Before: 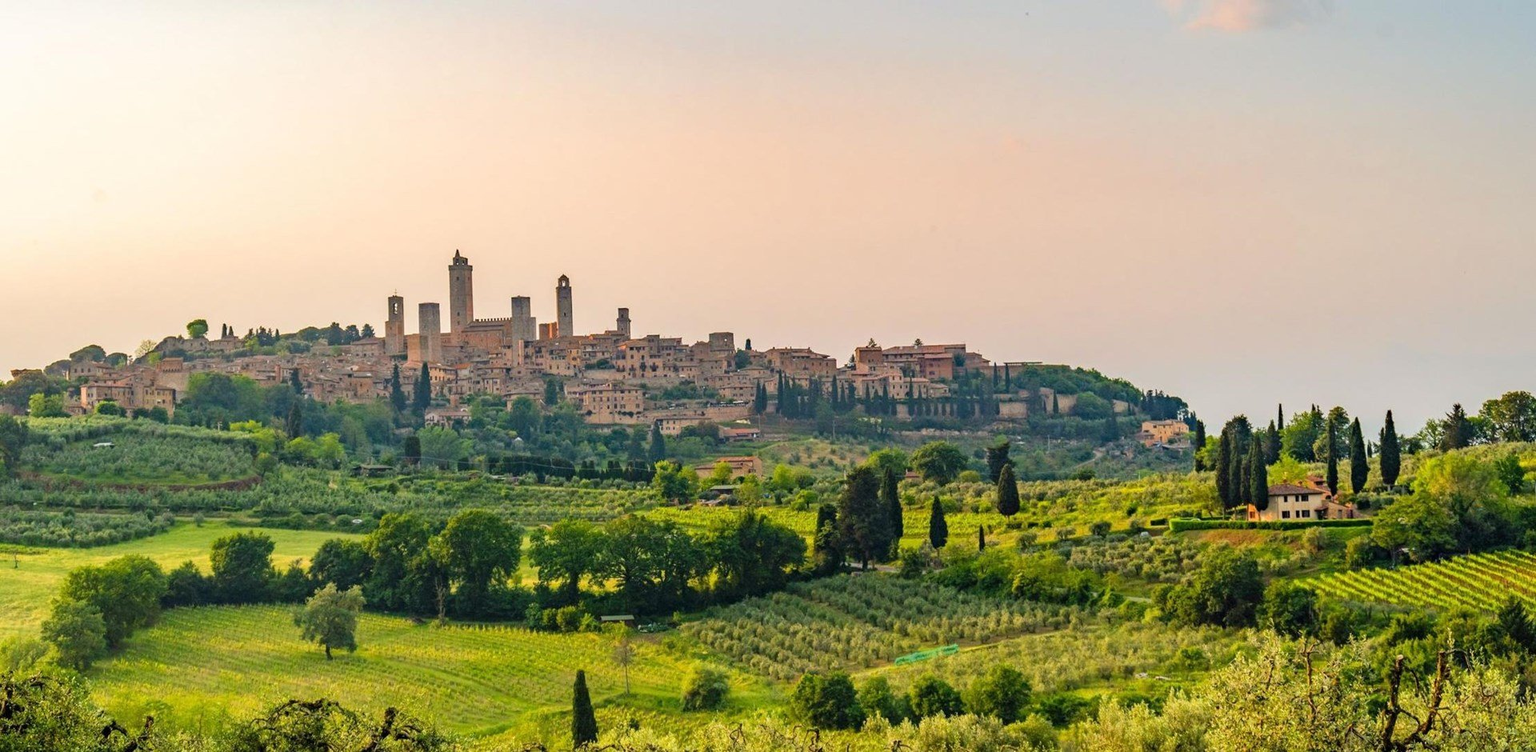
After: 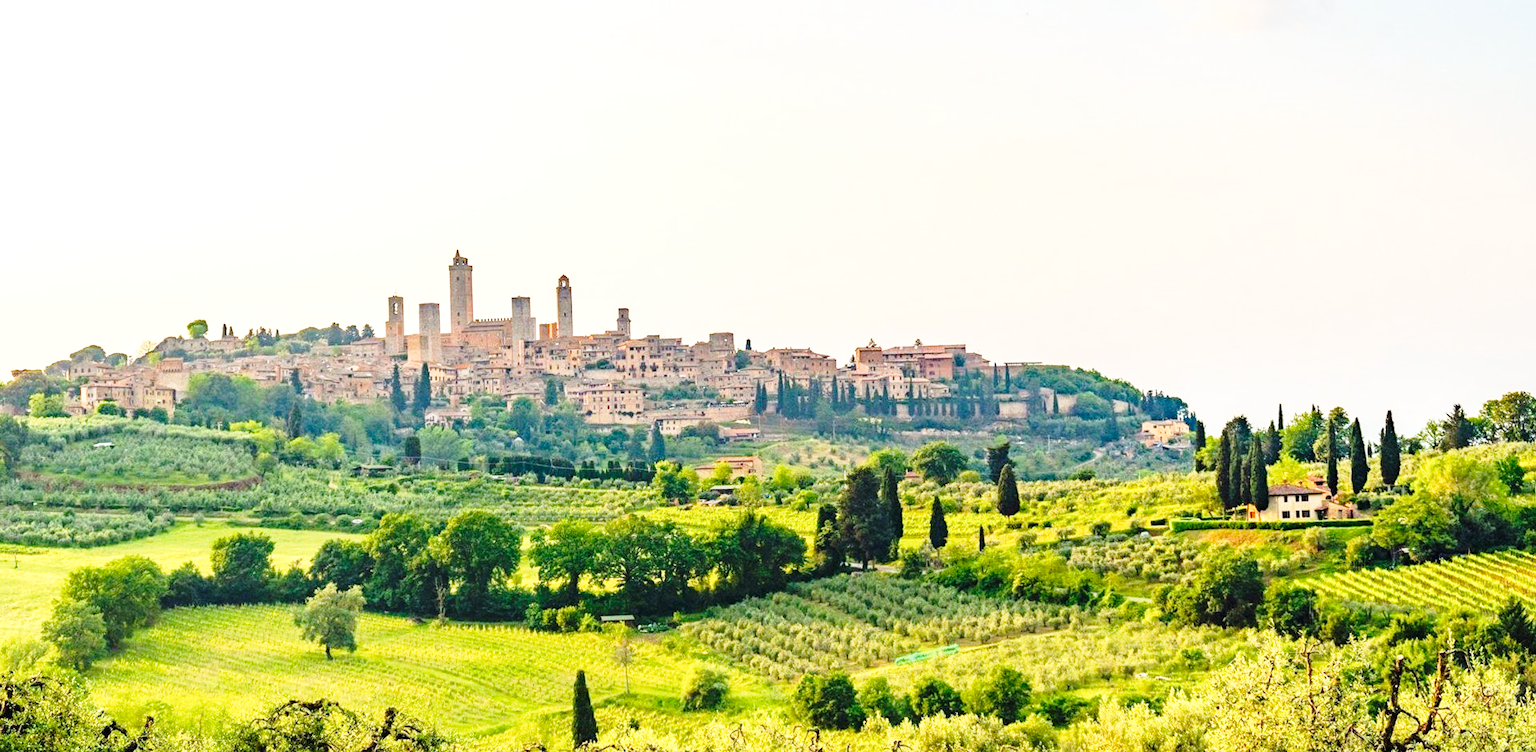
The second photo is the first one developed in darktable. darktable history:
exposure: black level correction 0, exposure 0.6 EV, compensate exposure bias true, compensate highlight preservation false
base curve: curves: ch0 [(0, 0) (0.028, 0.03) (0.121, 0.232) (0.46, 0.748) (0.859, 0.968) (1, 1)], preserve colors none
